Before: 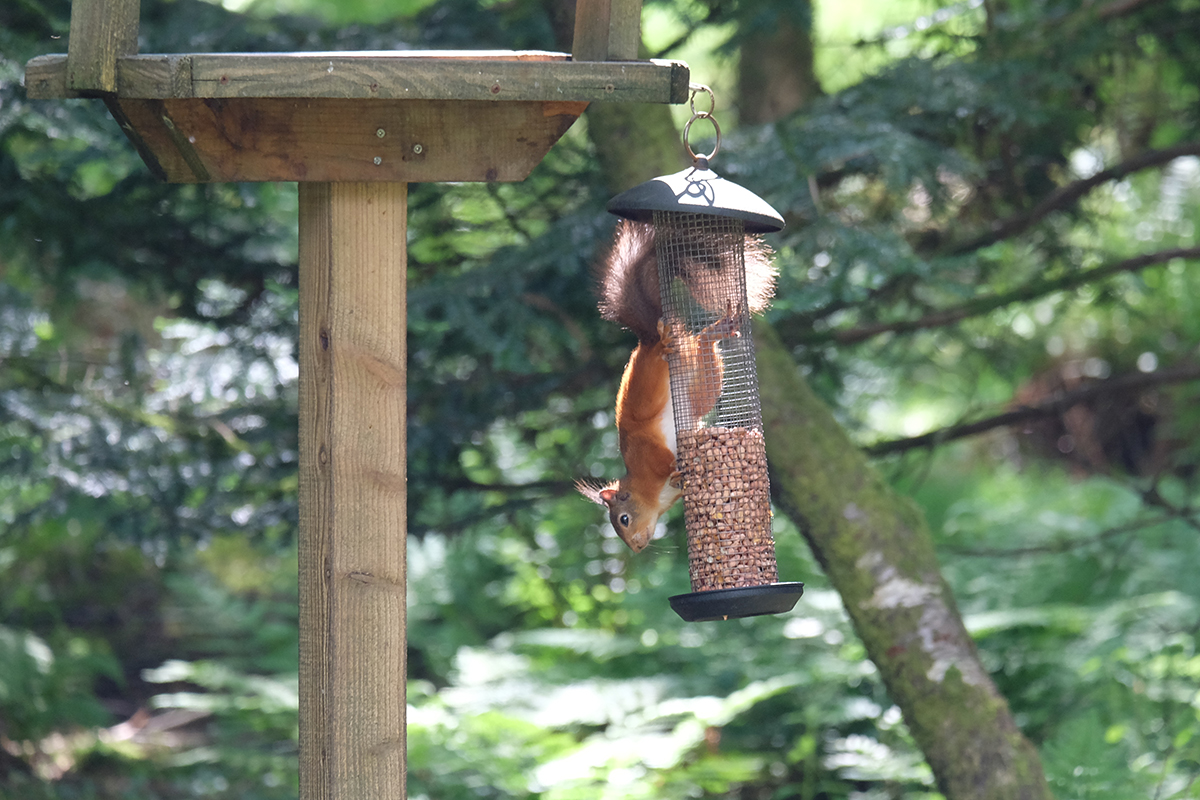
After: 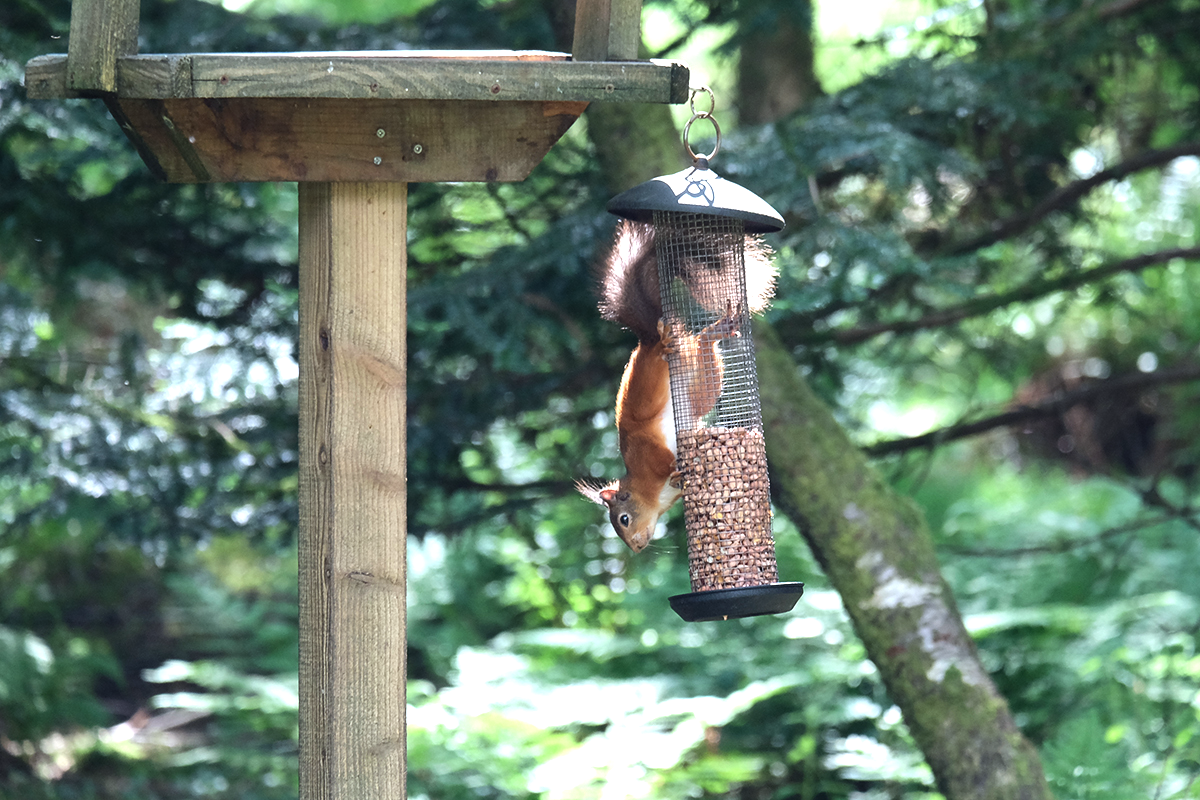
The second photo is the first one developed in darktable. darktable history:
color calibration: illuminant Planckian (black body), adaptation linear Bradford (ICC v4), x 0.361, y 0.366, temperature 4511.61 K, saturation algorithm version 1 (2020)
tone equalizer: -8 EV -0.75 EV, -7 EV -0.7 EV, -6 EV -0.6 EV, -5 EV -0.4 EV, -3 EV 0.4 EV, -2 EV 0.6 EV, -1 EV 0.7 EV, +0 EV 0.75 EV, edges refinement/feathering 500, mask exposure compensation -1.57 EV, preserve details no
